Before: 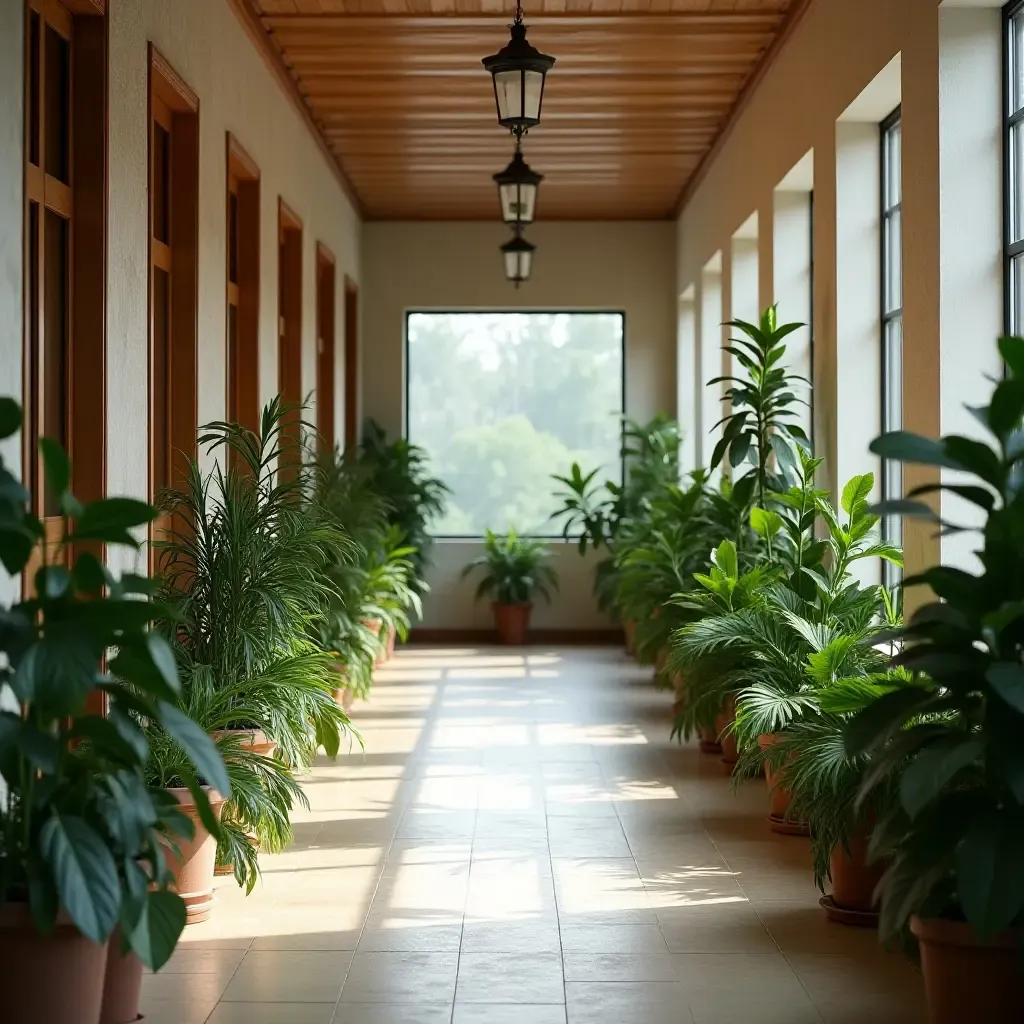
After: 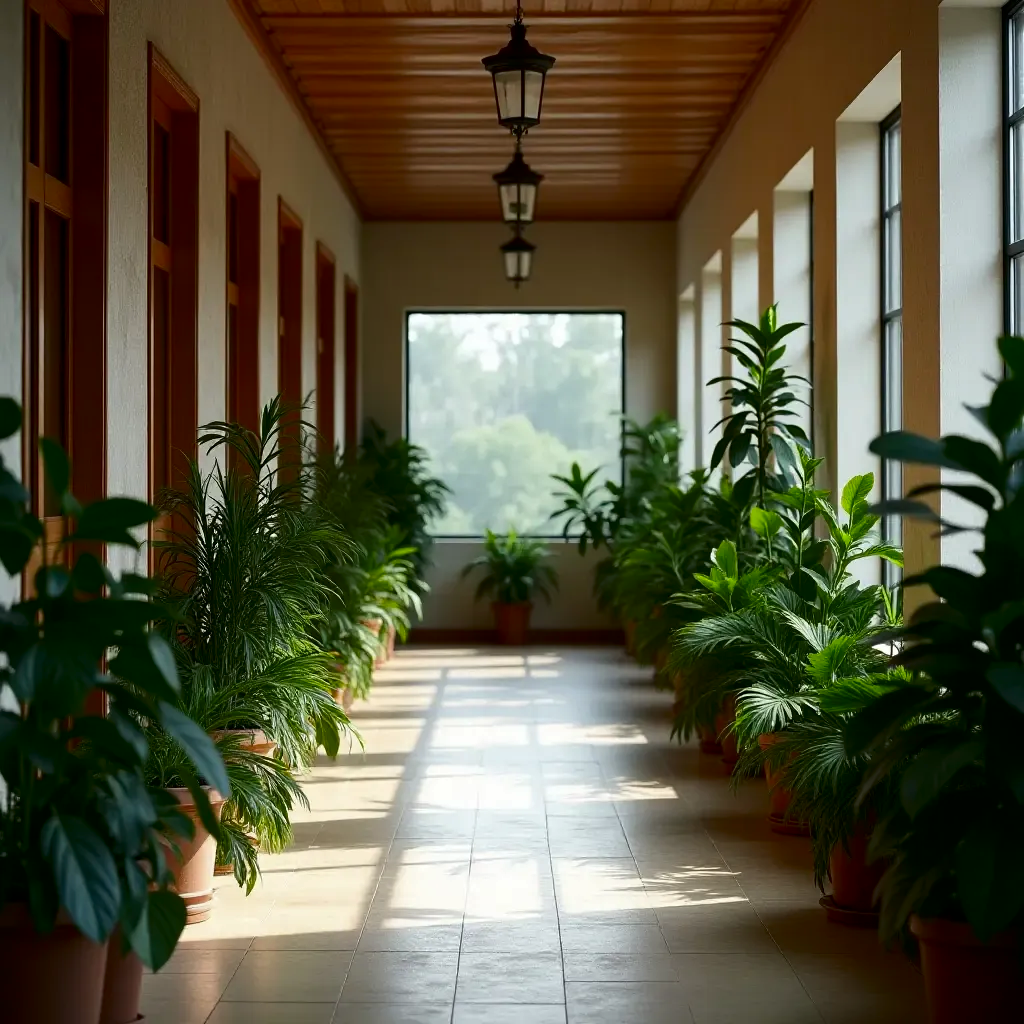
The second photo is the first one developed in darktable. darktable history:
color correction: highlights b* -0.048
contrast brightness saturation: brightness -0.195, saturation 0.076
